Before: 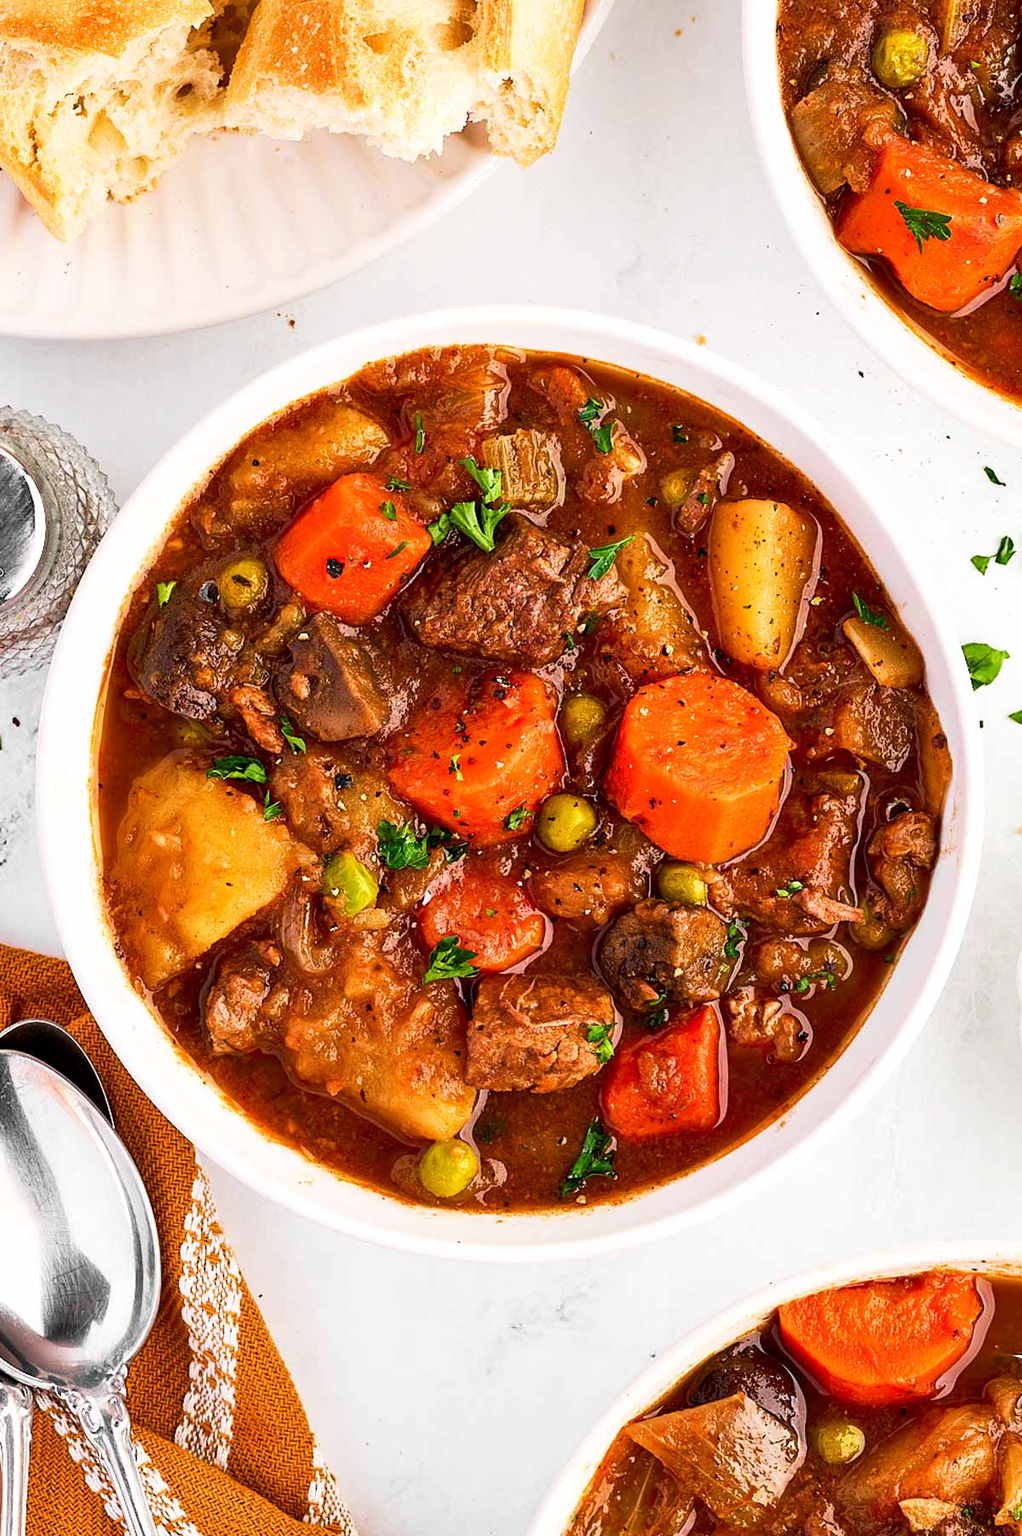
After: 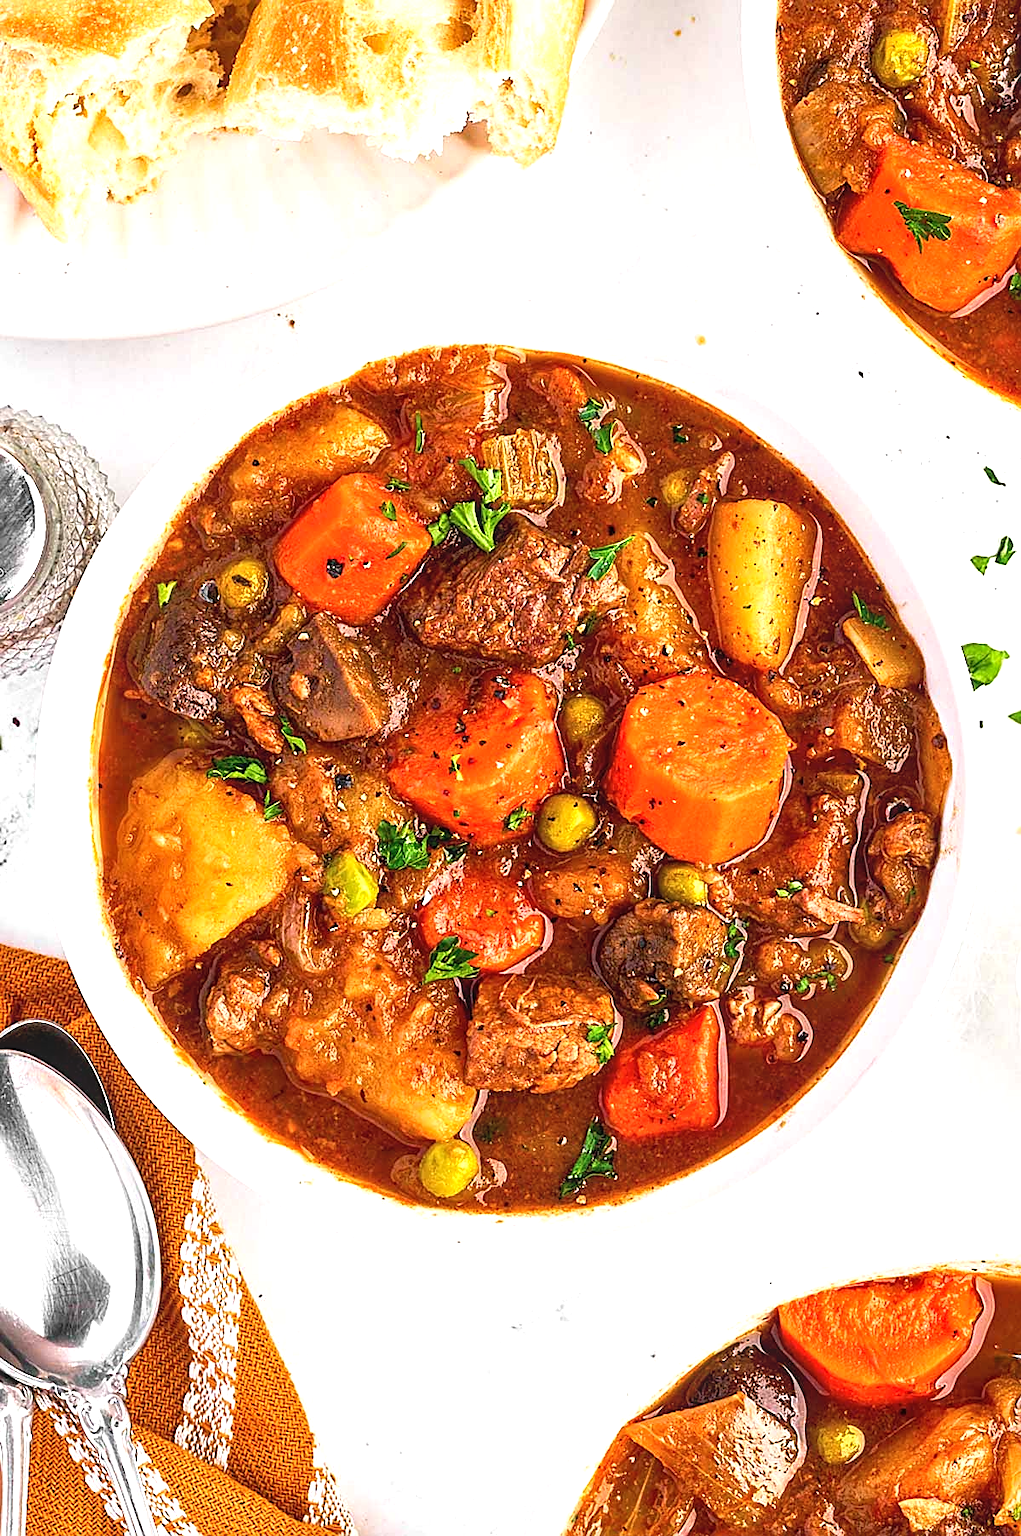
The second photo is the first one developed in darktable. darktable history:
sharpen: on, module defaults
exposure: black level correction 0, exposure 0.5 EV, compensate highlight preservation false
local contrast: detail 110%
